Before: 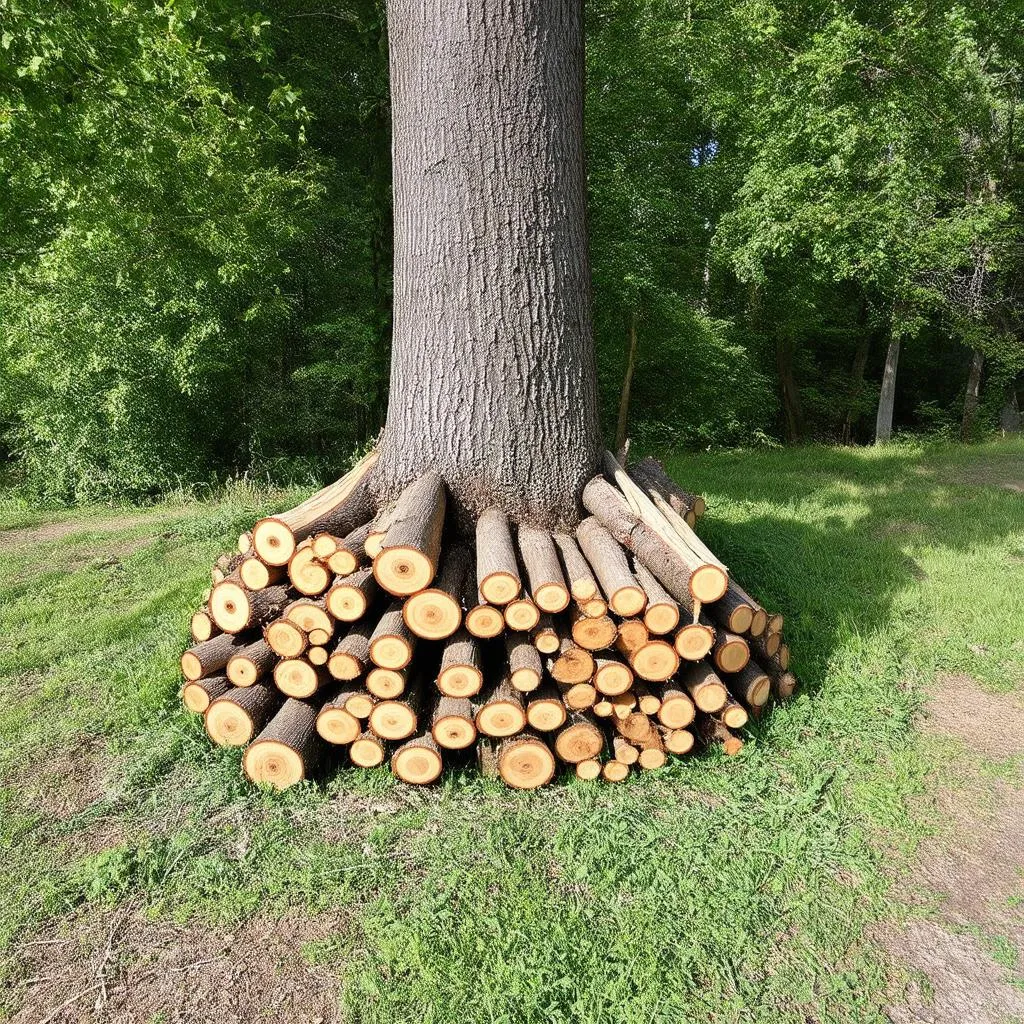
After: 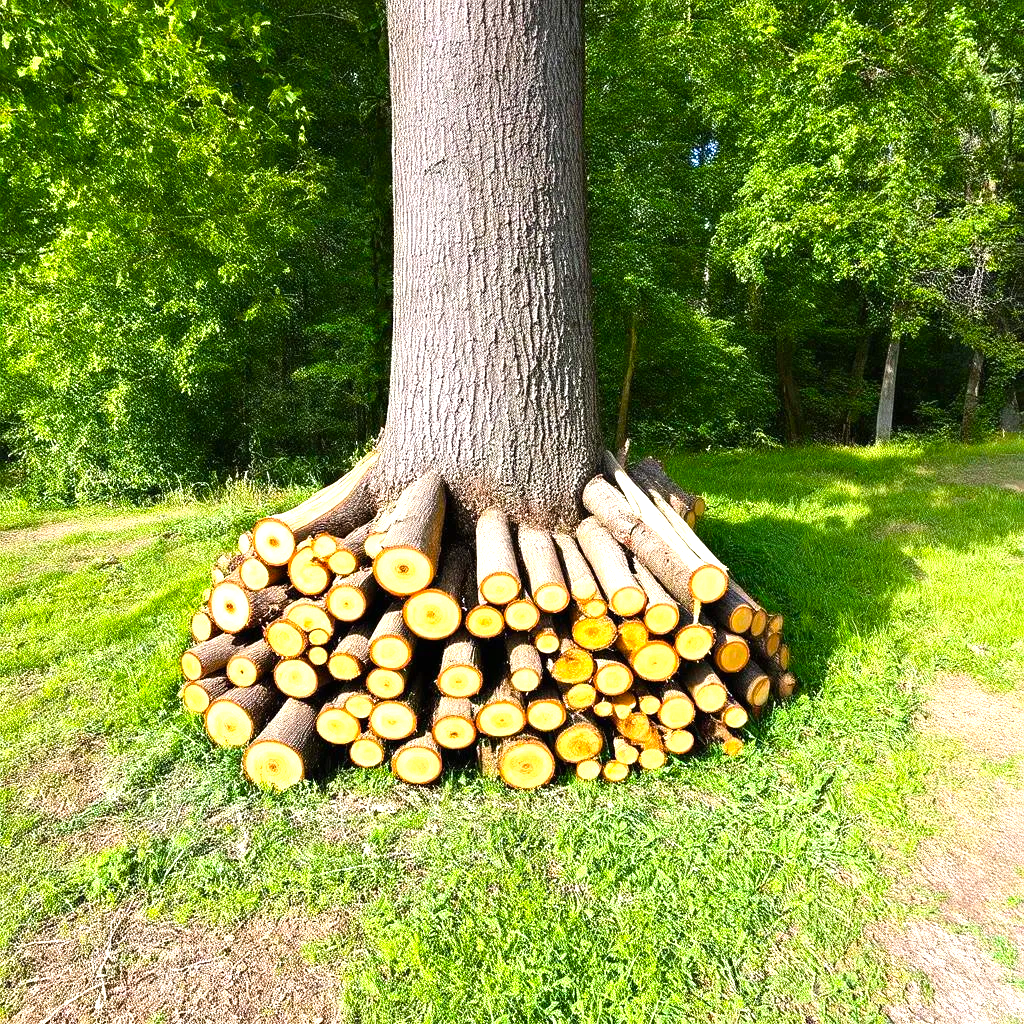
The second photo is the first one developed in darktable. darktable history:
exposure: black level correction 0, exposure 0.7 EV, compensate exposure bias true, compensate highlight preservation false
color balance rgb: linear chroma grading › global chroma 50%, perceptual saturation grading › global saturation 2.34%, global vibrance 6.64%, contrast 12.71%, saturation formula JzAzBz (2021)
